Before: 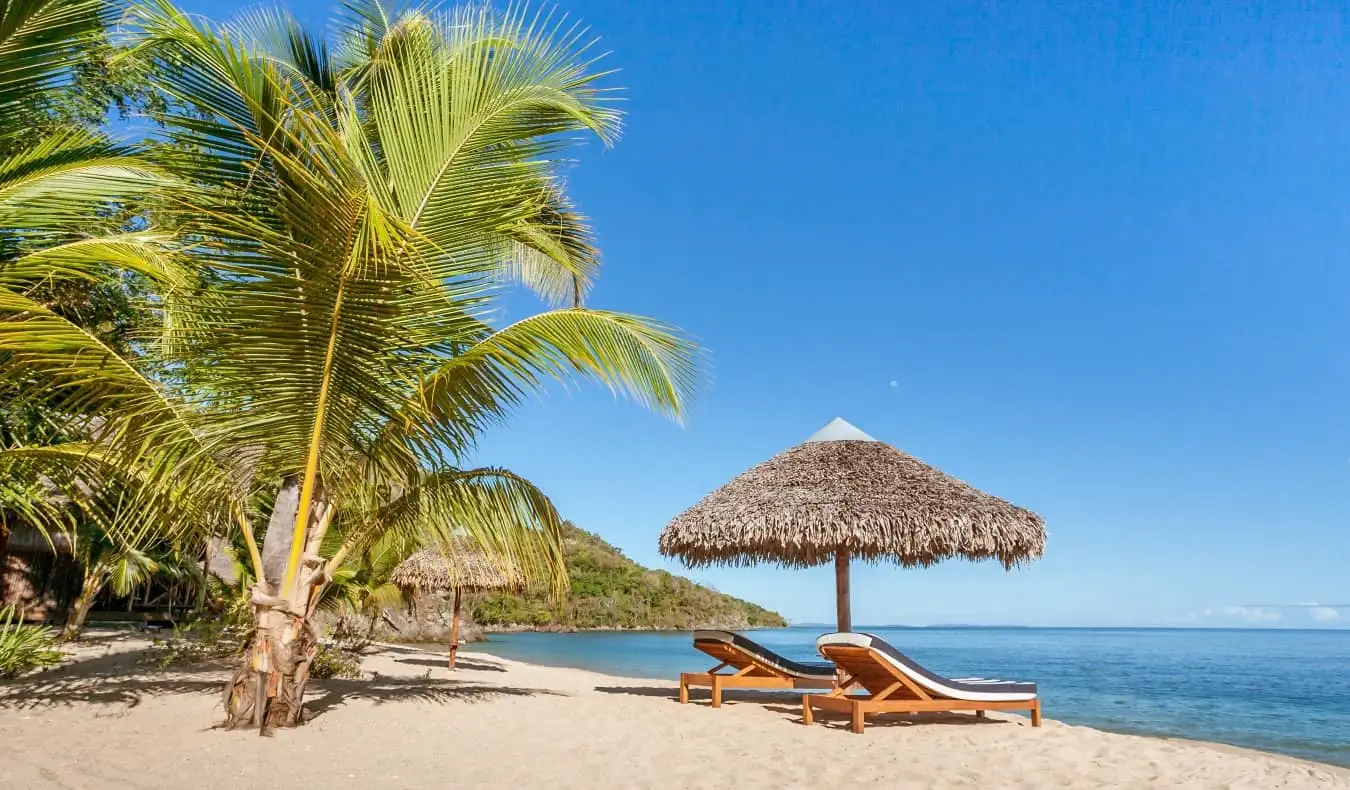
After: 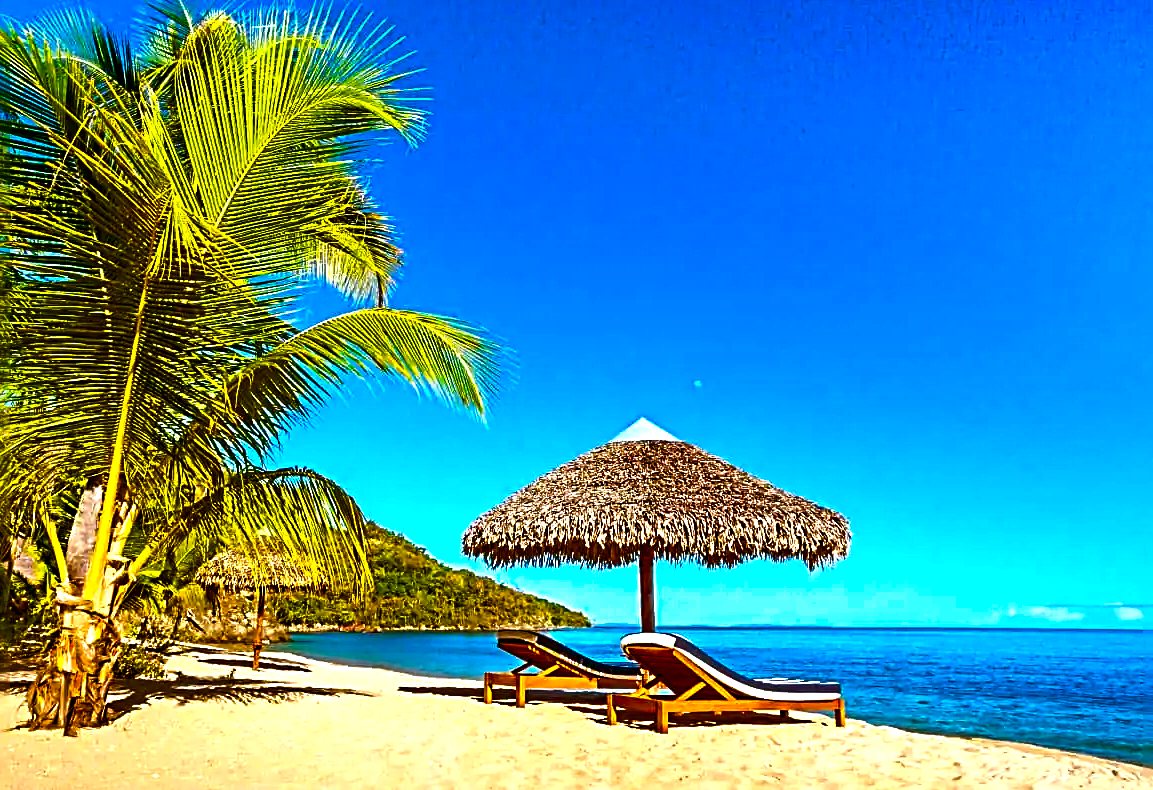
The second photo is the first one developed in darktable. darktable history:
crop and rotate: left 14.584%
contrast brightness saturation: brightness -0.25, saturation 0.2
sharpen: radius 3.69, amount 0.928
color balance rgb: linear chroma grading › shadows -40%, linear chroma grading › highlights 40%, linear chroma grading › global chroma 45%, linear chroma grading › mid-tones -30%, perceptual saturation grading › global saturation 55%, perceptual saturation grading › highlights -50%, perceptual saturation grading › mid-tones 40%, perceptual saturation grading › shadows 30%, perceptual brilliance grading › global brilliance 20%, perceptual brilliance grading › shadows -40%, global vibrance 35%
